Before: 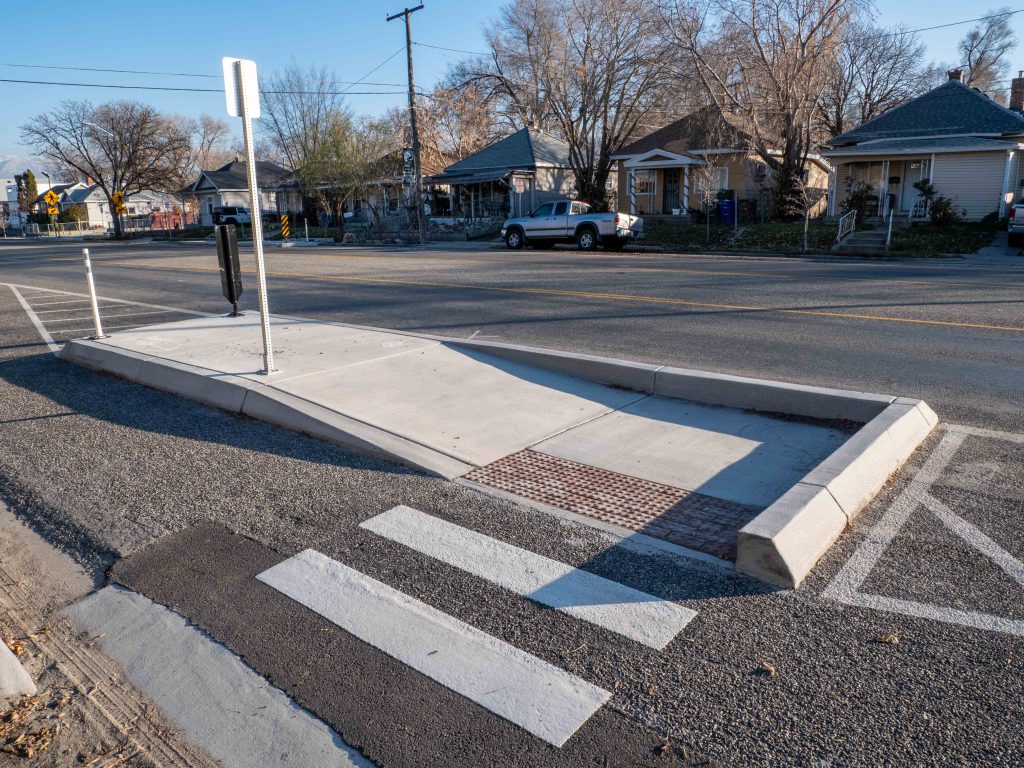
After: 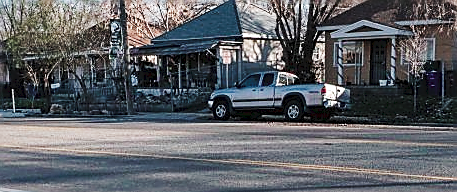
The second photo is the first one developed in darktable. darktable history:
sharpen: radius 1.4, amount 1.25, threshold 0.7
crop: left 28.64%, top 16.832%, right 26.637%, bottom 58.055%
tone curve: curves: ch0 [(0, 0) (0.003, 0.046) (0.011, 0.052) (0.025, 0.059) (0.044, 0.069) (0.069, 0.084) (0.1, 0.107) (0.136, 0.133) (0.177, 0.171) (0.224, 0.216) (0.277, 0.293) (0.335, 0.371) (0.399, 0.481) (0.468, 0.577) (0.543, 0.662) (0.623, 0.749) (0.709, 0.831) (0.801, 0.891) (0.898, 0.942) (1, 1)], preserve colors none
exposure: exposure 0.2 EV, compensate highlight preservation false
color contrast: blue-yellow contrast 0.62
color balance: output saturation 98.5%
